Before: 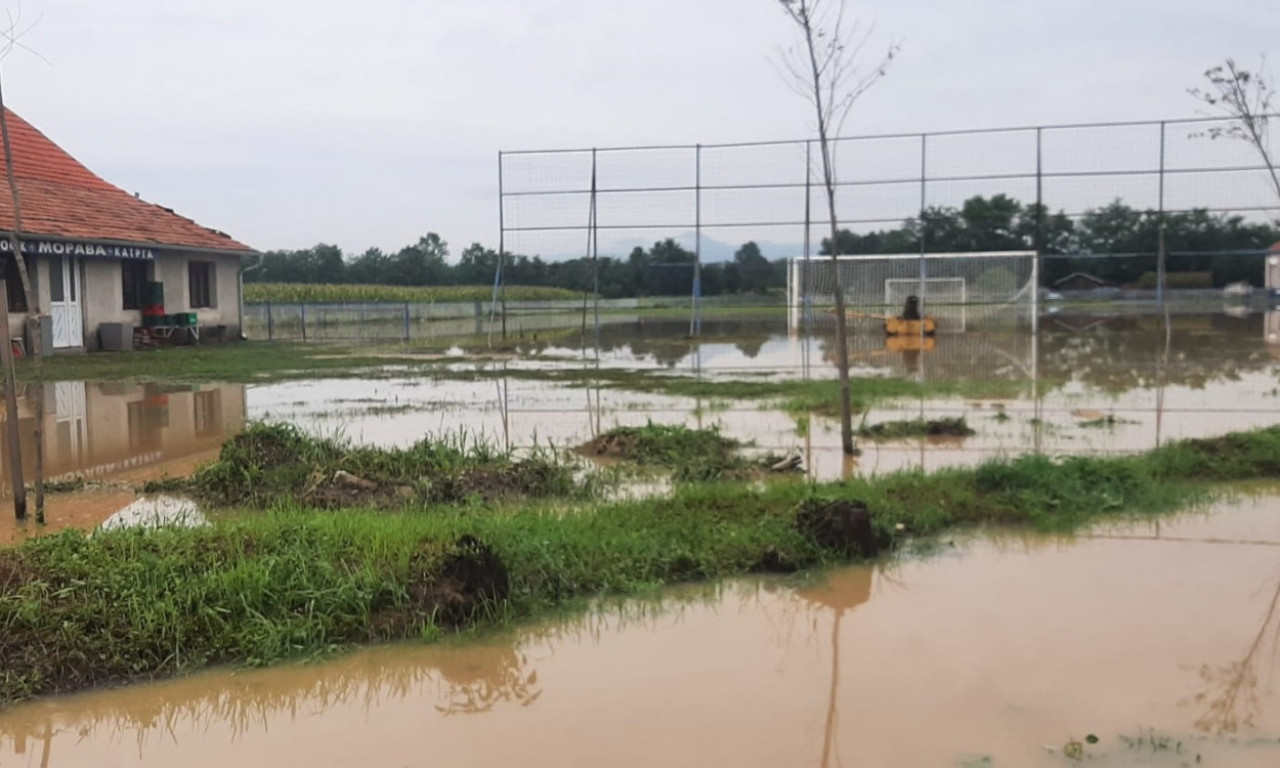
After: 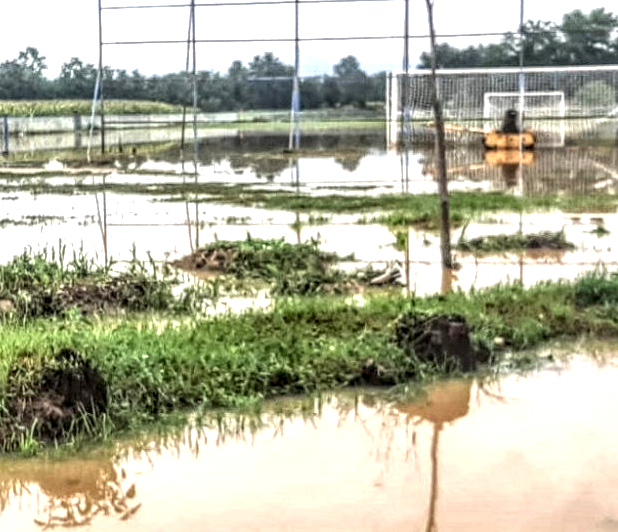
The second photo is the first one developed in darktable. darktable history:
exposure: exposure 1.001 EV, compensate highlight preservation false
crop: left 31.377%, top 24.268%, right 20.302%, bottom 6.386%
local contrast: highlights 5%, shadows 4%, detail 300%, midtone range 0.305
